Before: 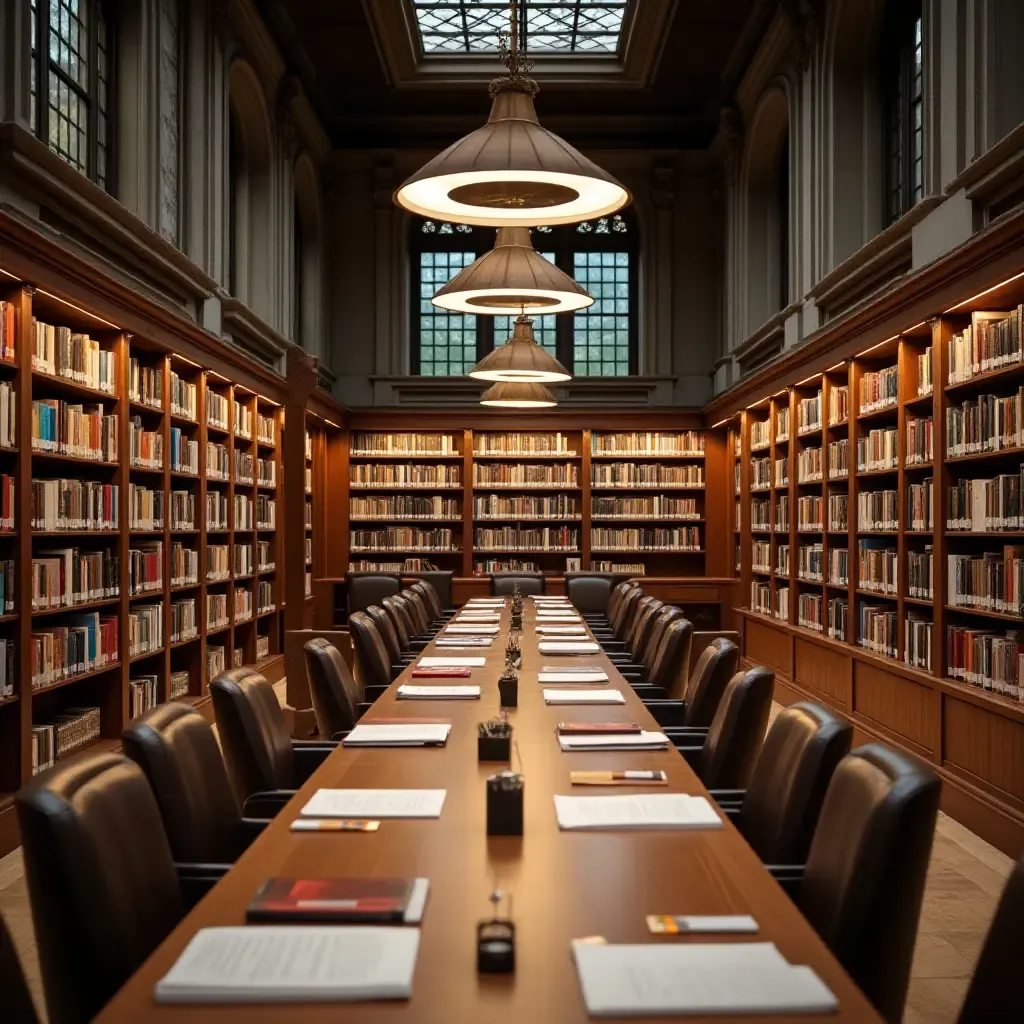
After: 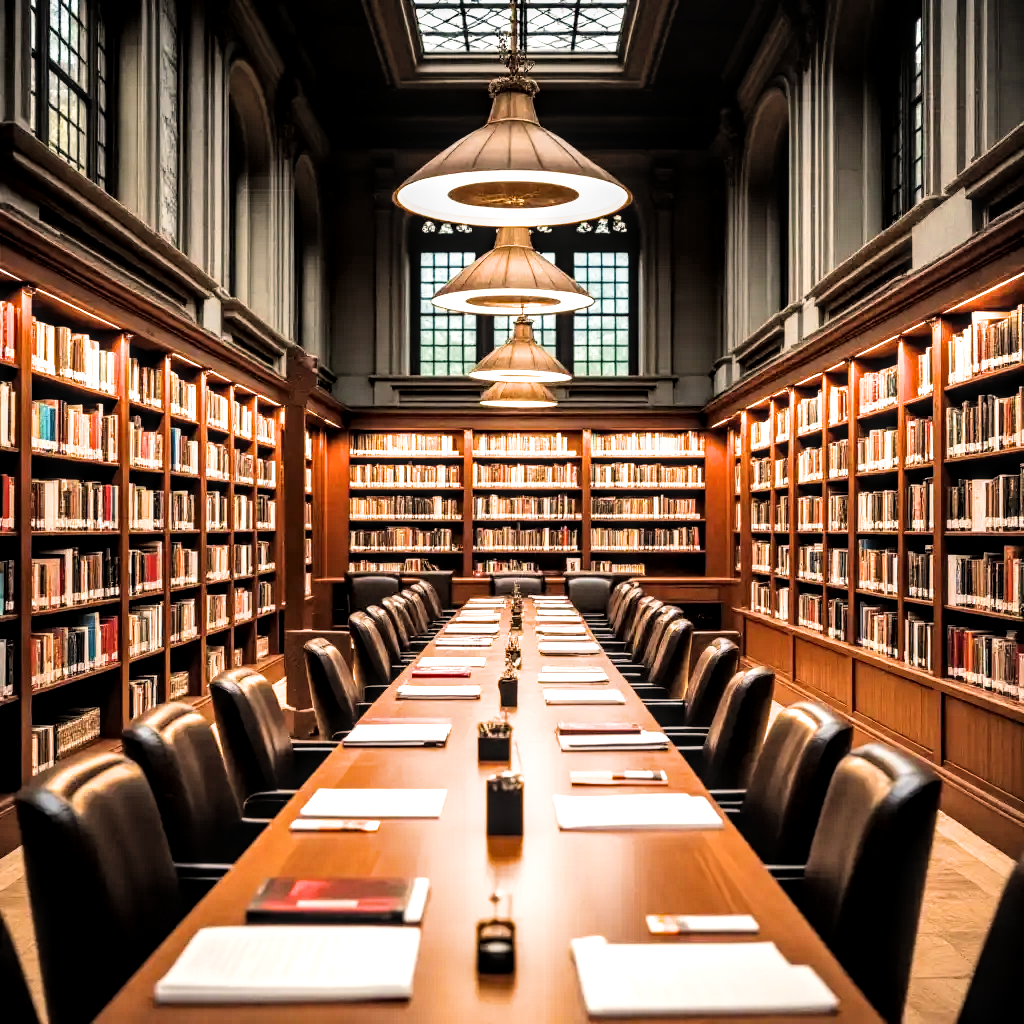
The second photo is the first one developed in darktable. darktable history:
shadows and highlights: shadows 13.09, white point adjustment 1.25, soften with gaussian
filmic rgb: black relative exposure -5.12 EV, white relative exposure 3.55 EV, threshold 3.03 EV, hardness 3.19, contrast 1.393, highlights saturation mix -49.04%, enable highlight reconstruction true
color balance rgb: highlights gain › chroma 2.89%, highlights gain › hue 62.66°, global offset › luminance 0.689%, linear chroma grading › global chroma -15.592%, perceptual saturation grading › global saturation 25.918%
local contrast: detail 144%
exposure: black level correction 0, exposure 1.504 EV, compensate highlight preservation false
